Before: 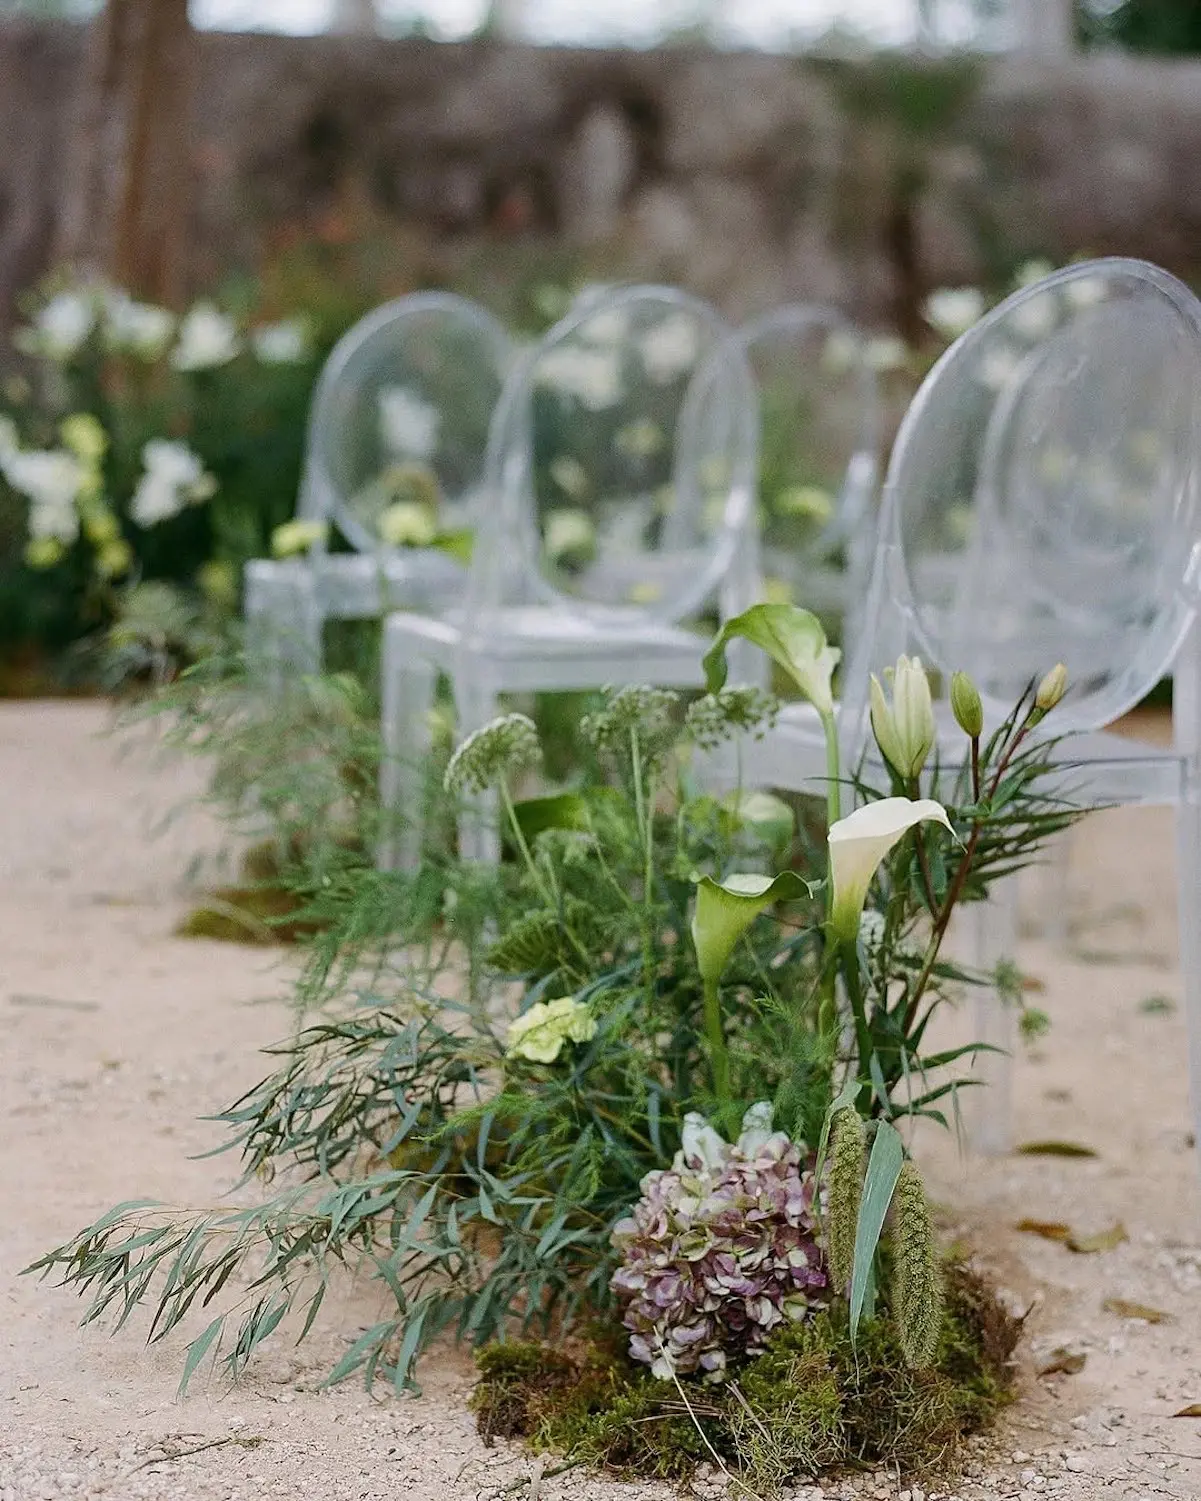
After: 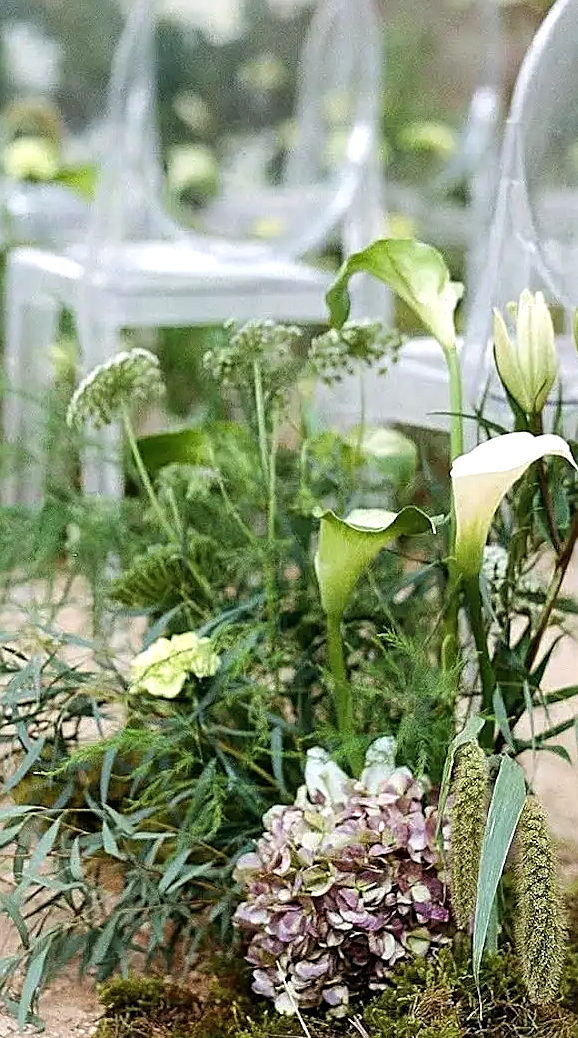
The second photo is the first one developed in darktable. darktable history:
crop: left 31.408%, top 24.335%, right 20.395%, bottom 6.507%
tone equalizer: -8 EV -0.779 EV, -7 EV -0.738 EV, -6 EV -0.594 EV, -5 EV -0.412 EV, -3 EV 0.366 EV, -2 EV 0.6 EV, -1 EV 0.682 EV, +0 EV 0.754 EV
sharpen: on, module defaults
